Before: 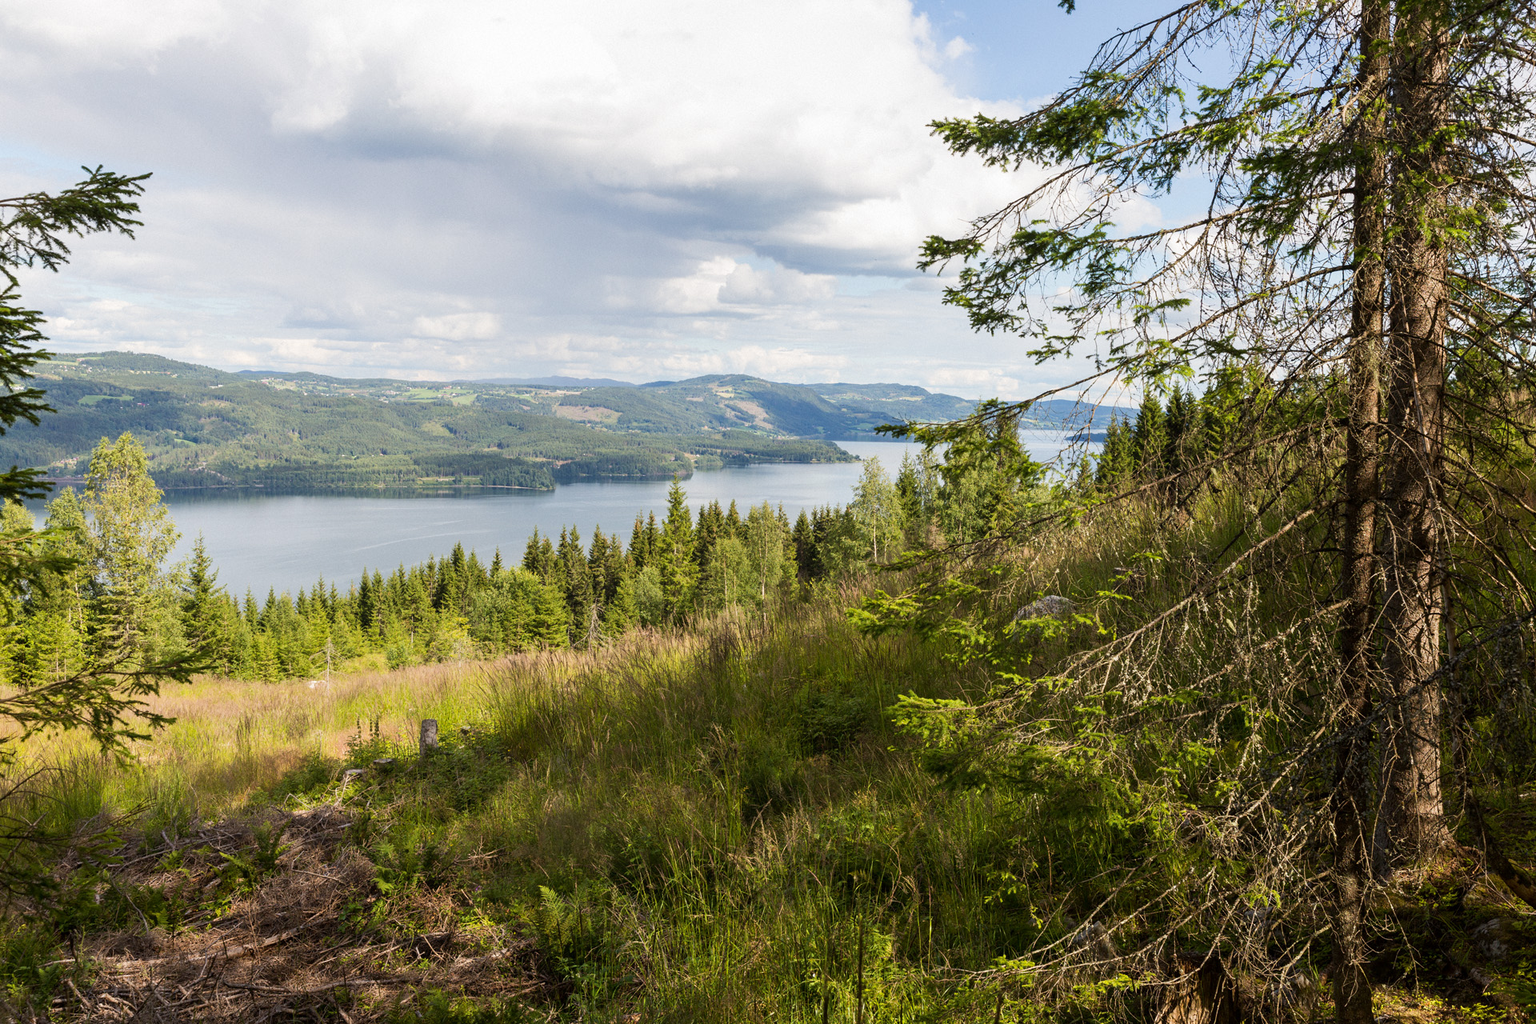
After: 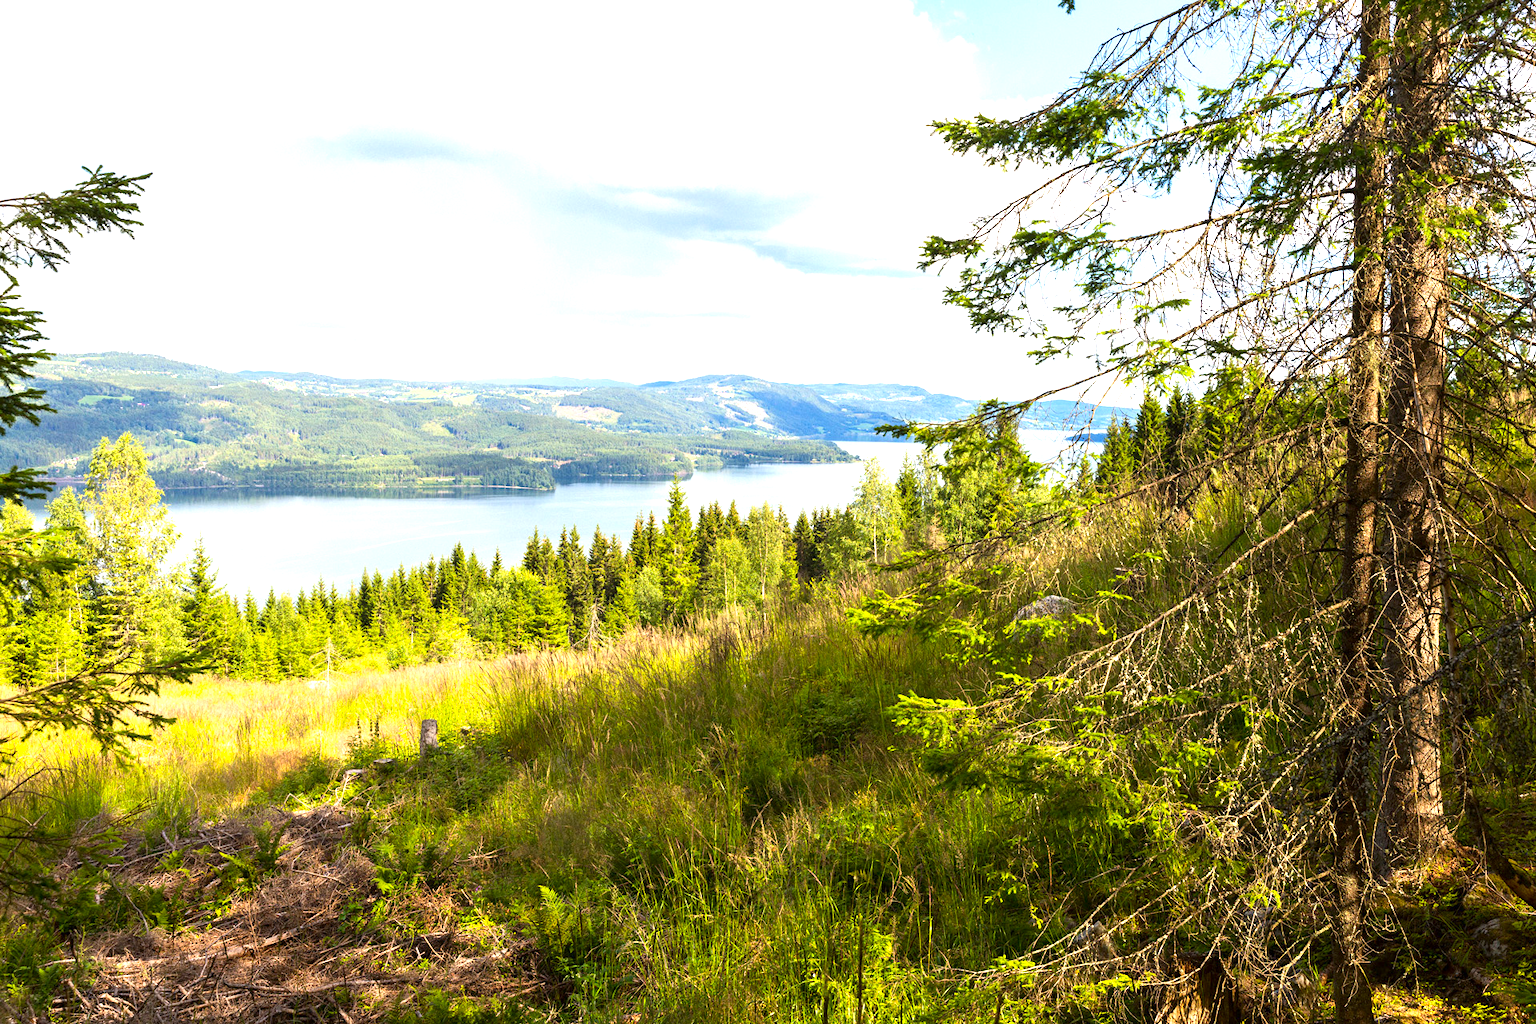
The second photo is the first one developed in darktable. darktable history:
exposure: exposure 1.063 EV, compensate highlight preservation false
contrast brightness saturation: contrast 0.09, saturation 0.272
